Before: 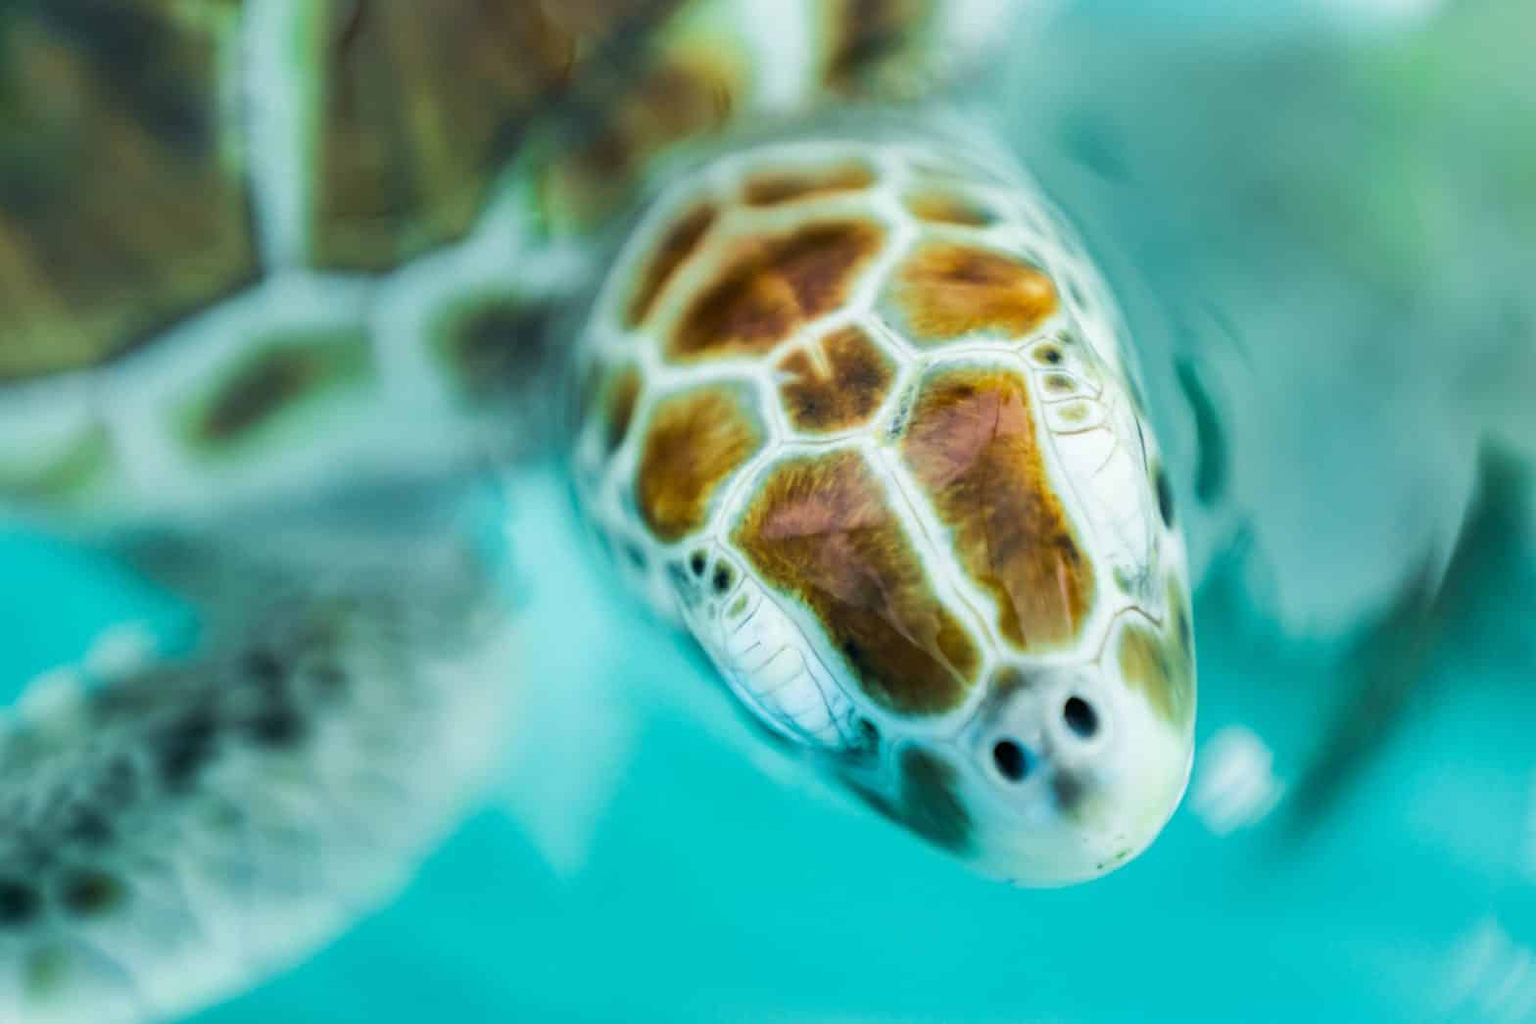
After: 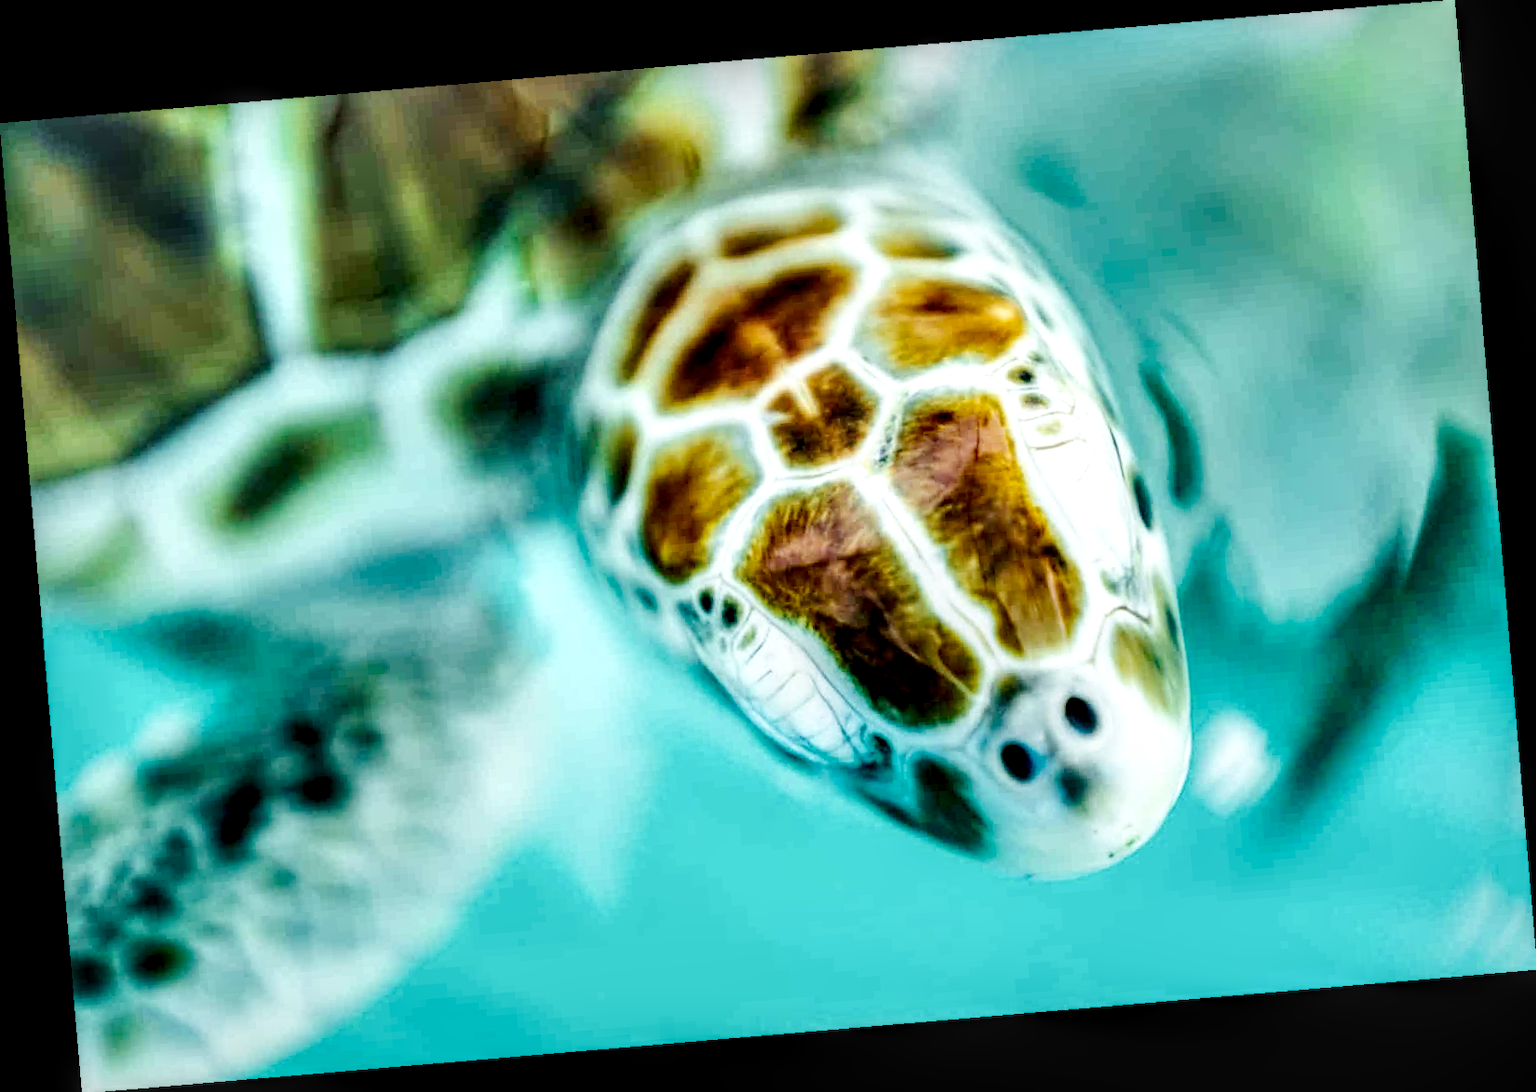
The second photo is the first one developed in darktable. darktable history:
local contrast: highlights 19%, detail 186%
rotate and perspective: rotation -4.86°, automatic cropping off
base curve: curves: ch0 [(0, 0) (0.036, 0.025) (0.121, 0.166) (0.206, 0.329) (0.605, 0.79) (1, 1)], preserve colors none
